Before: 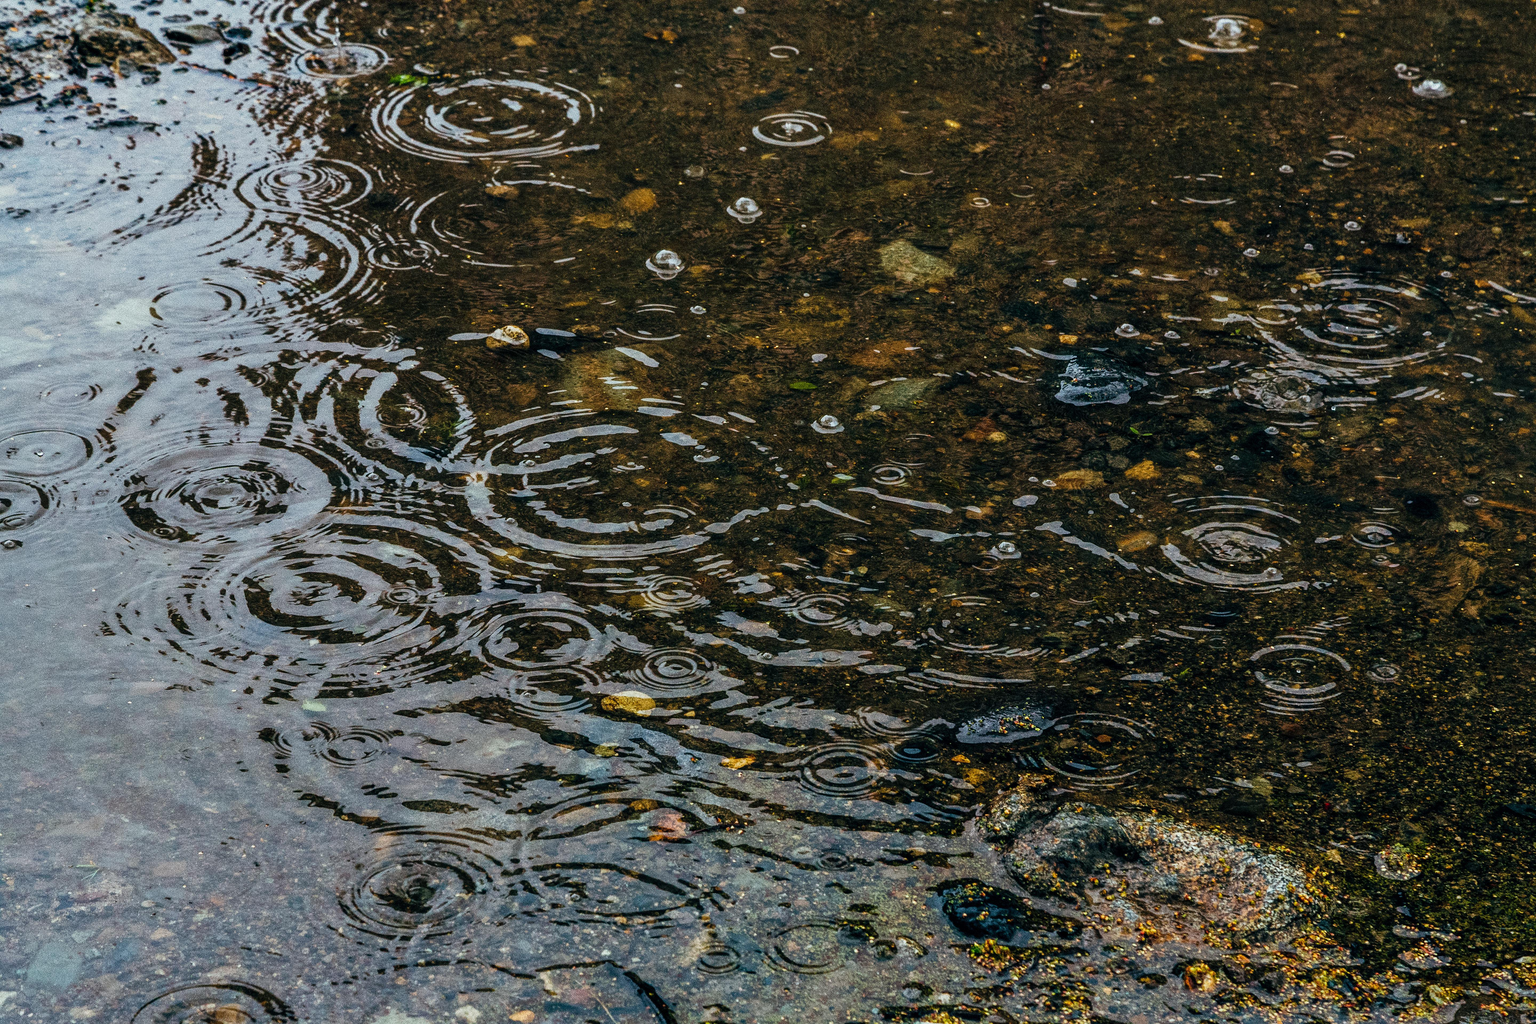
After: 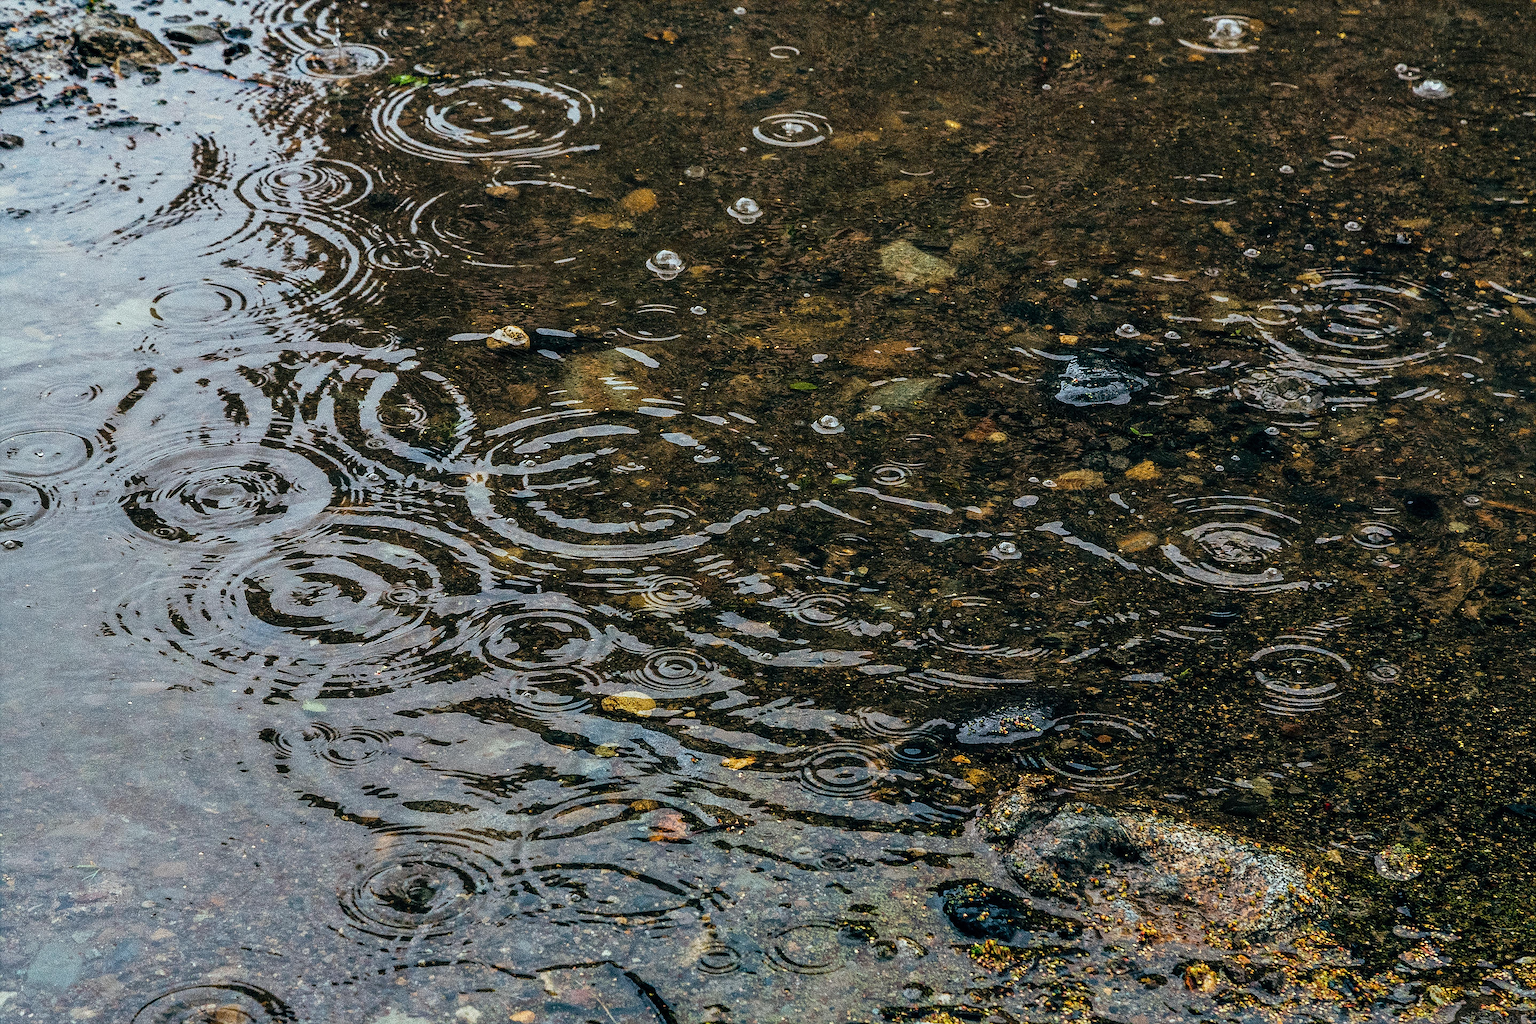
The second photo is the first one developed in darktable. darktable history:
sharpen: radius 1.409, amount 1.248, threshold 0.729
